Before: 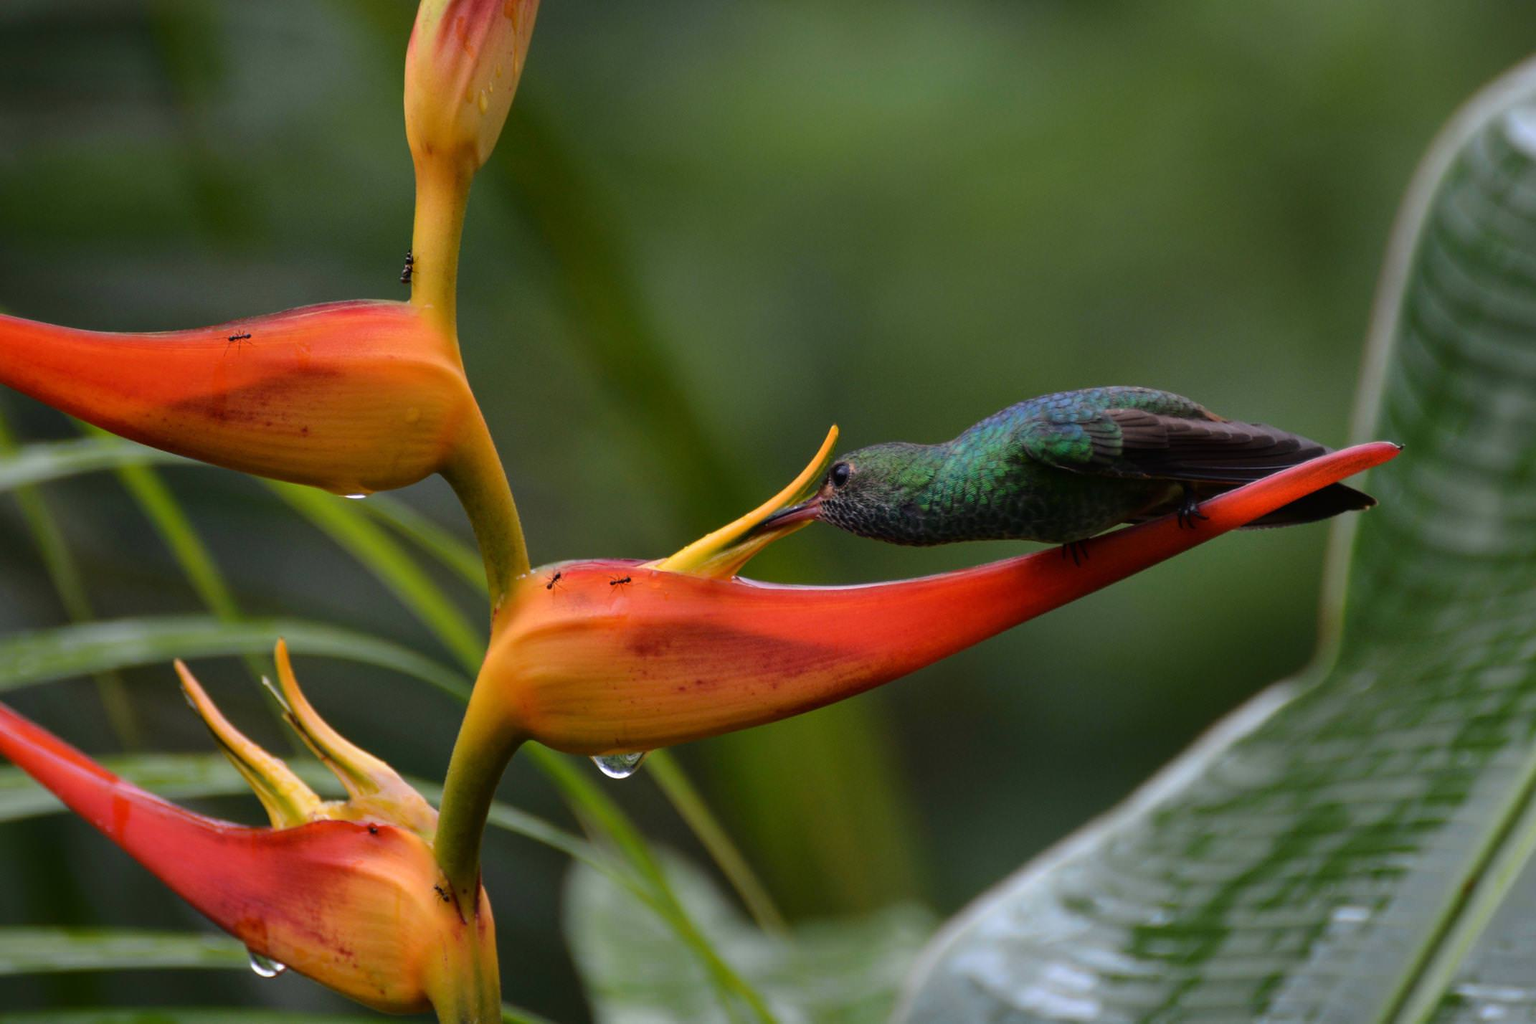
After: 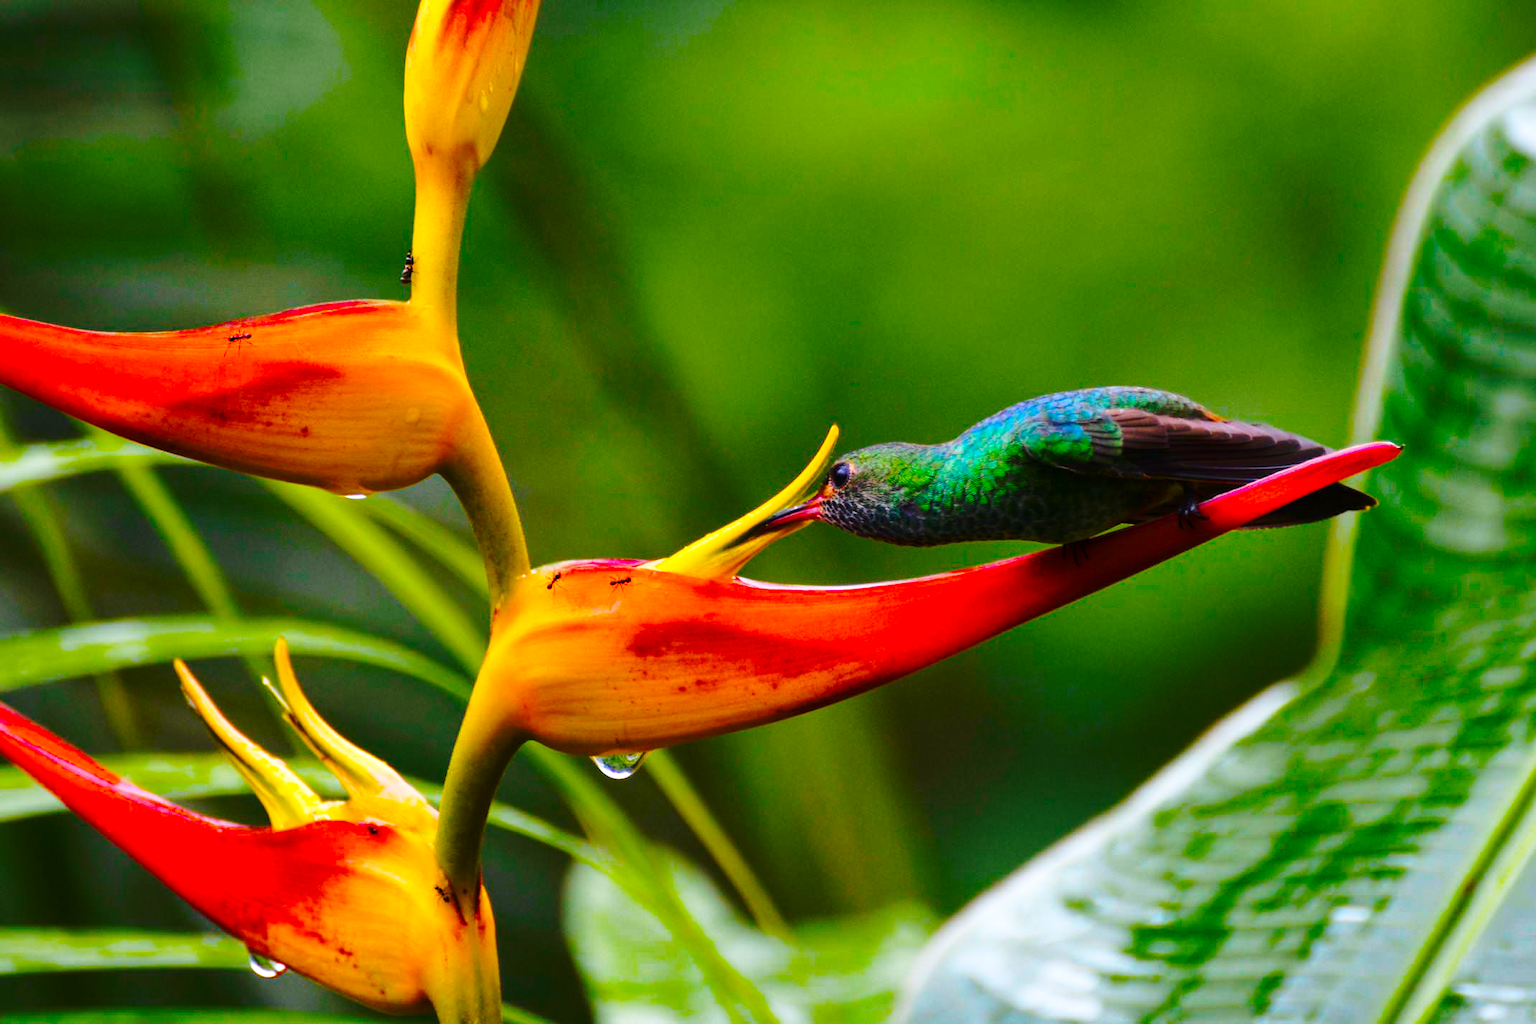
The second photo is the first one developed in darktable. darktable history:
base curve: curves: ch0 [(0, 0) (0.036, 0.037) (0.121, 0.228) (0.46, 0.76) (0.859, 0.983) (1, 1)], preserve colors none
color balance rgb: linear chroma grading › shadows 10%, linear chroma grading › highlights 10%, linear chroma grading › global chroma 15%, linear chroma grading › mid-tones 15%, perceptual saturation grading › global saturation 40%, perceptual saturation grading › highlights -25%, perceptual saturation grading › mid-tones 35%, perceptual saturation grading › shadows 35%, perceptual brilliance grading › global brilliance 11.29%, global vibrance 11.29%
